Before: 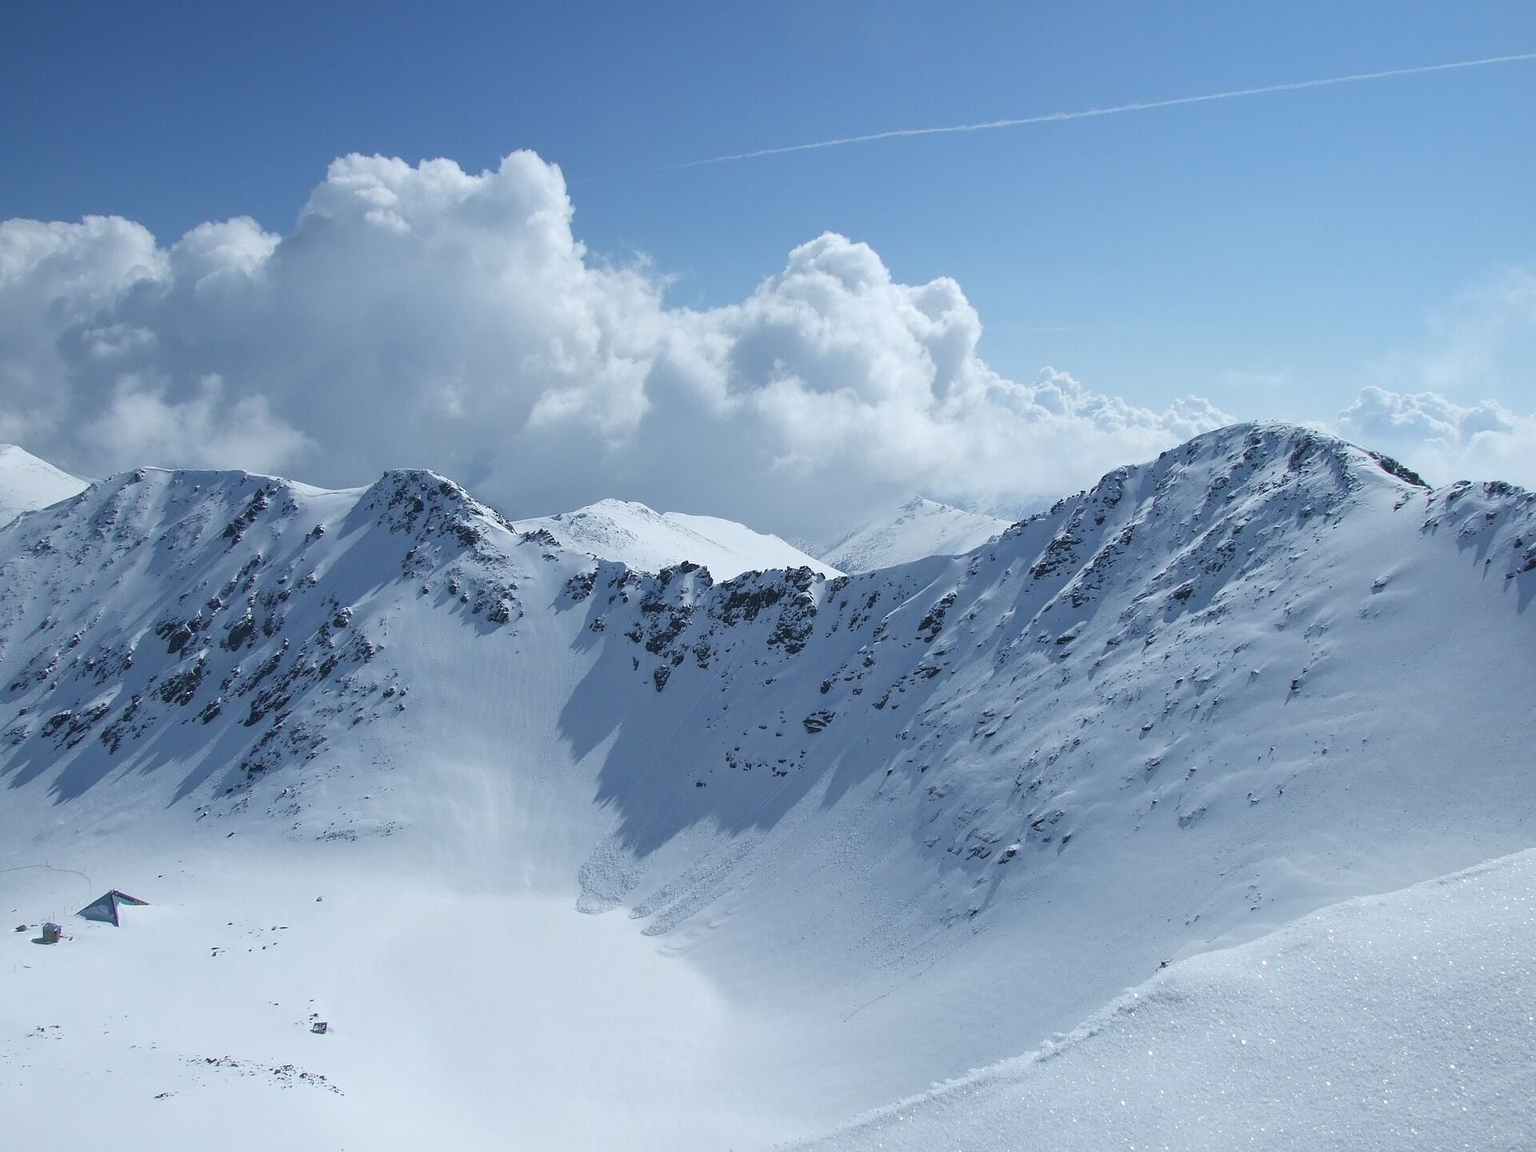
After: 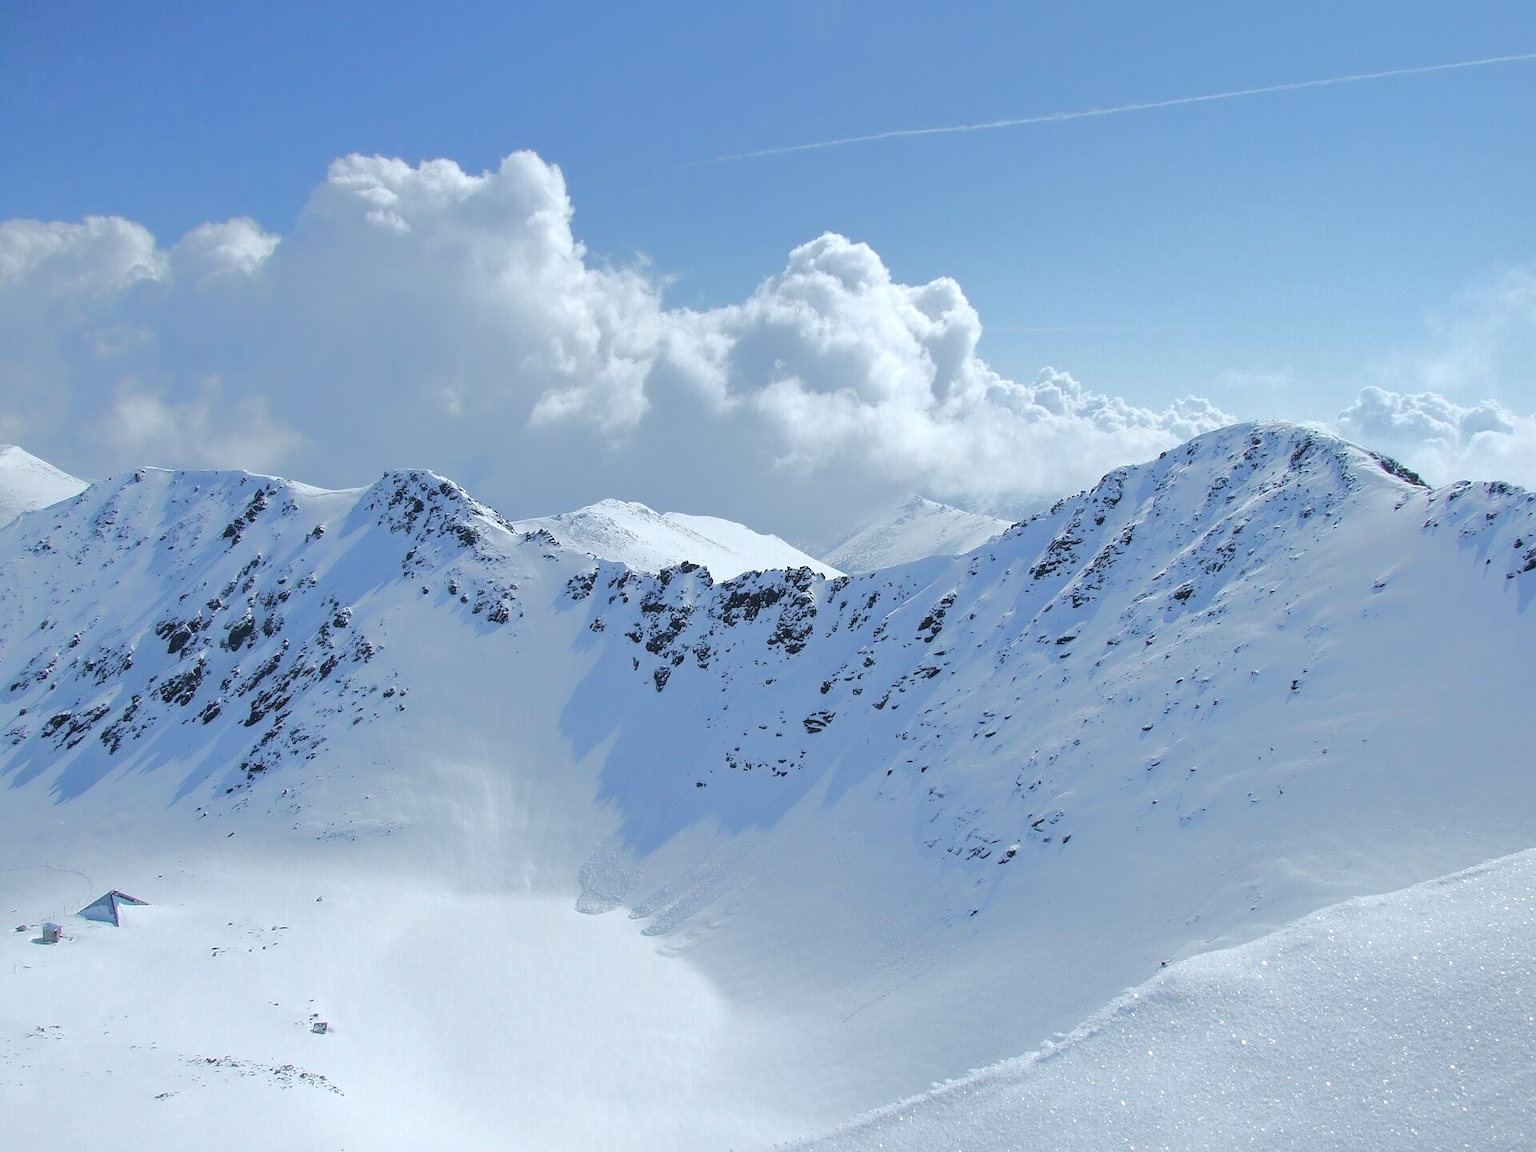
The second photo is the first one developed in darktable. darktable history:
tone equalizer: -8 EV -0.5 EV, -7 EV -0.354 EV, -6 EV -0.052 EV, -5 EV 0.448 EV, -4 EV 0.971 EV, -3 EV 0.786 EV, -2 EV -0.011 EV, -1 EV 0.137 EV, +0 EV -0.02 EV, edges refinement/feathering 500, mask exposure compensation -1.57 EV, preserve details no
exposure: exposure 0.078 EV, compensate highlight preservation false
